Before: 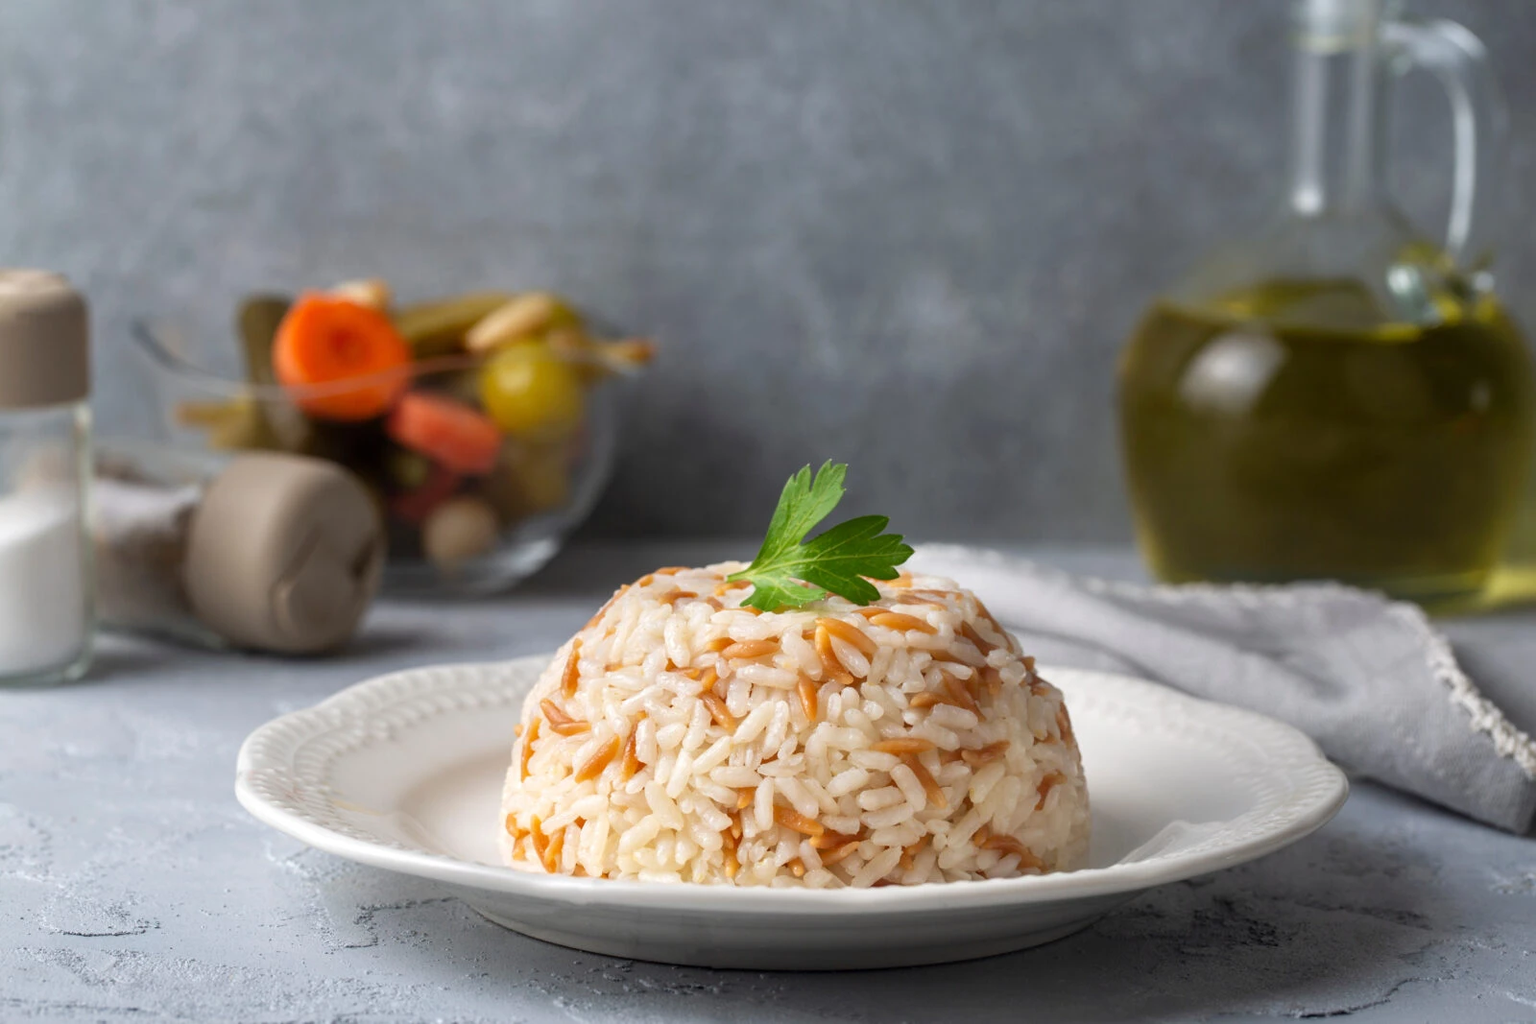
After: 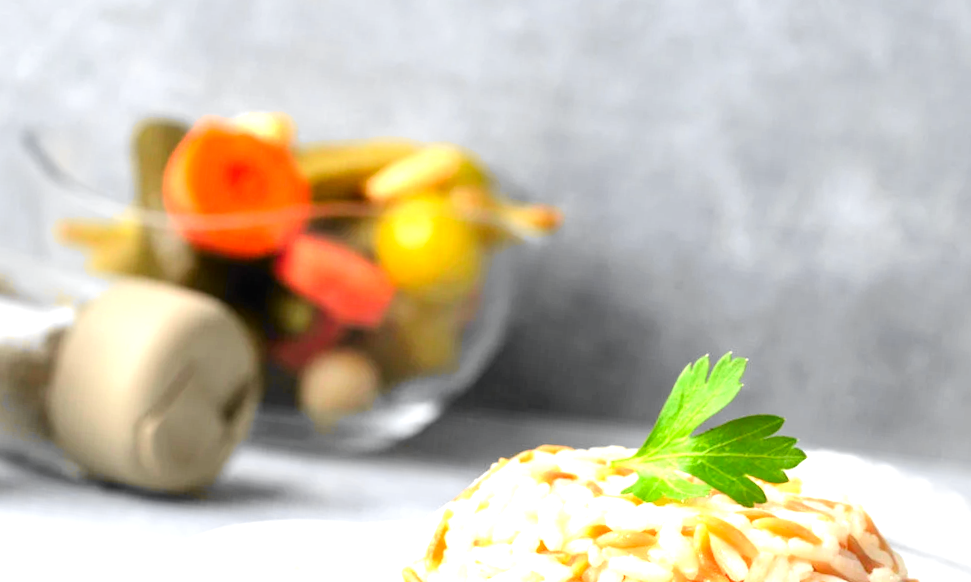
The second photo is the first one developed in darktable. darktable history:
exposure: black level correction 0, exposure 1.195 EV, compensate exposure bias true, compensate highlight preservation false
crop and rotate: angle -6.25°, left 2.265%, top 6.697%, right 27.487%, bottom 30.1%
tone equalizer: -8 EV -0.397 EV, -7 EV -0.39 EV, -6 EV -0.315 EV, -5 EV -0.219 EV, -3 EV 0.189 EV, -2 EV 0.334 EV, -1 EV 0.412 EV, +0 EV 0.387 EV
tone curve: curves: ch0 [(0, 0) (0.071, 0.058) (0.266, 0.268) (0.498, 0.542) (0.766, 0.807) (1, 0.983)]; ch1 [(0, 0) (0.346, 0.307) (0.408, 0.387) (0.463, 0.465) (0.482, 0.493) (0.502, 0.499) (0.517, 0.502) (0.55, 0.548) (0.597, 0.61) (0.651, 0.698) (1, 1)]; ch2 [(0, 0) (0.346, 0.34) (0.434, 0.46) (0.485, 0.494) (0.5, 0.498) (0.517, 0.506) (0.526, 0.539) (0.583, 0.603) (0.625, 0.659) (1, 1)], color space Lab, independent channels, preserve colors none
